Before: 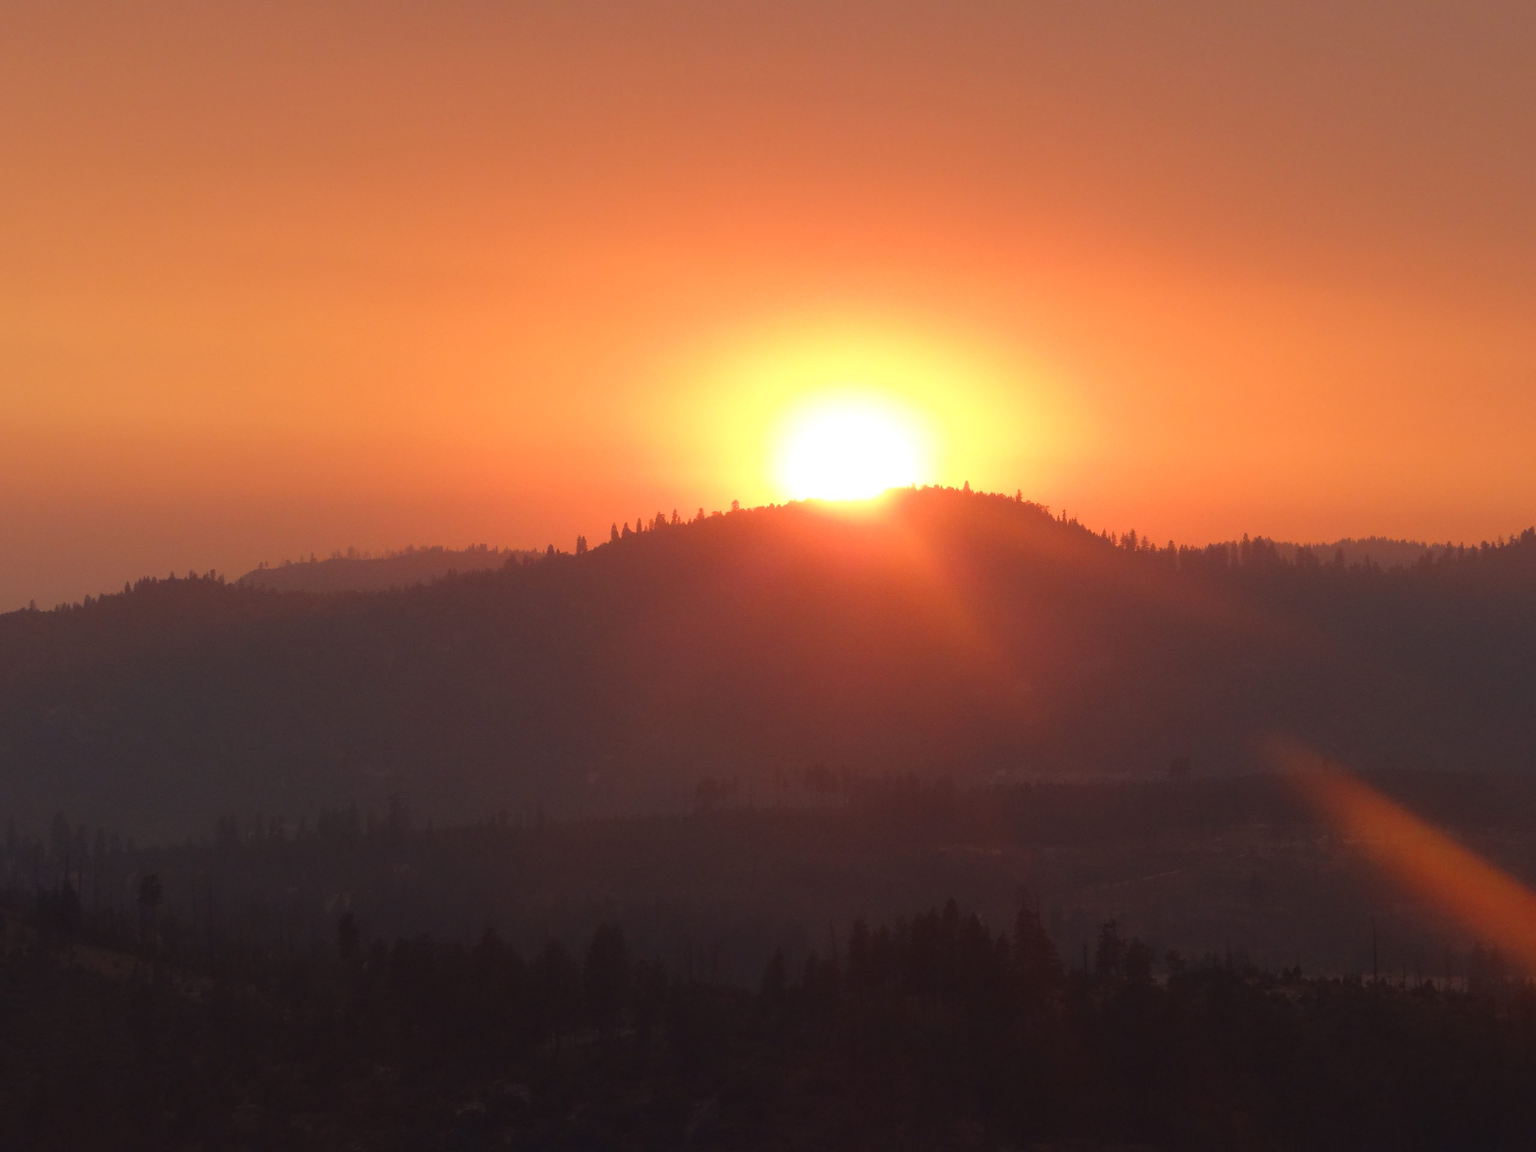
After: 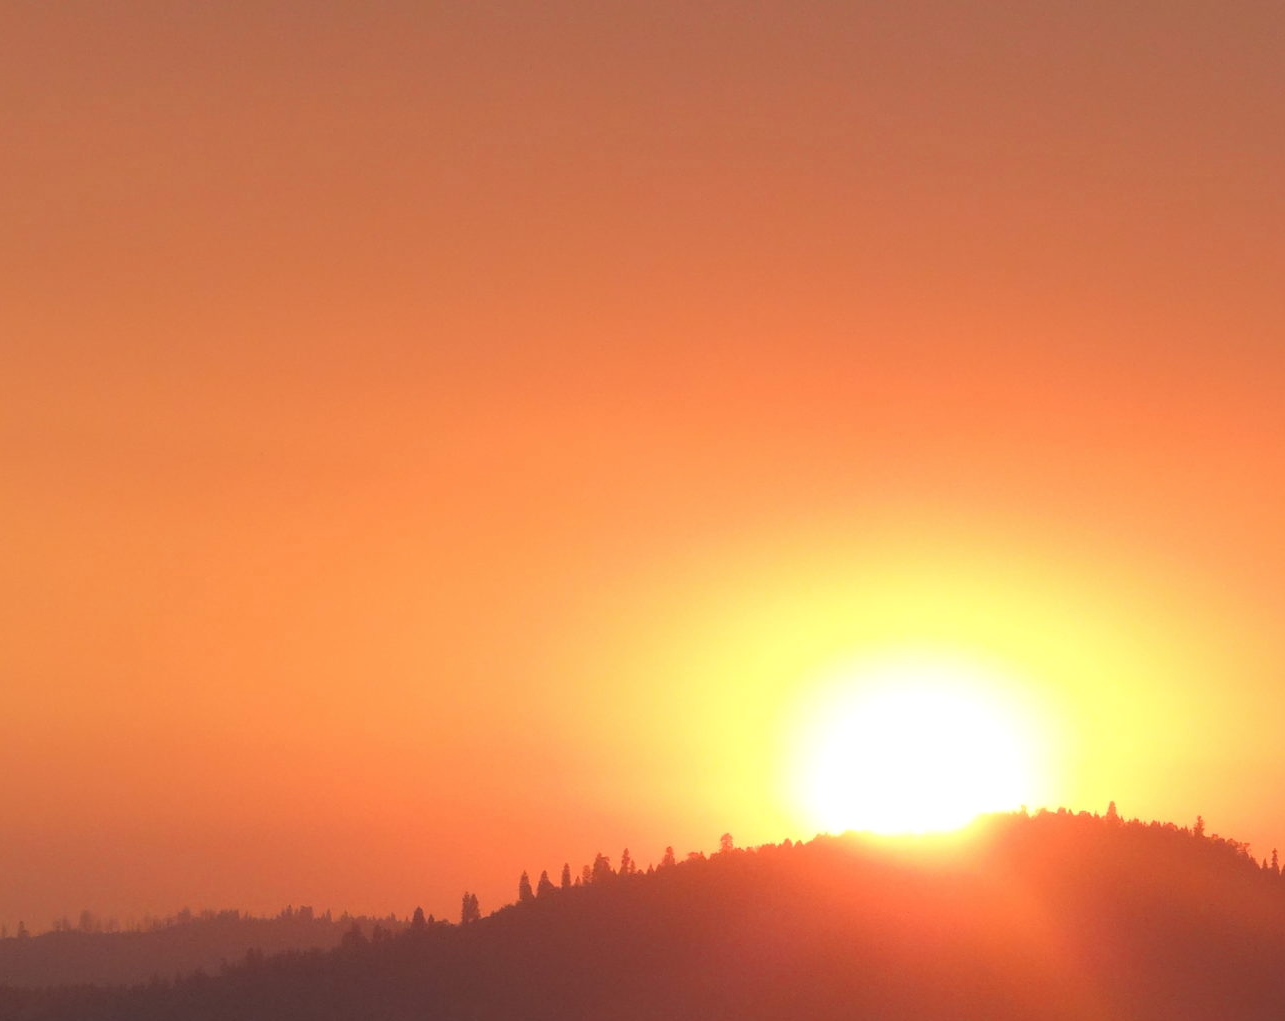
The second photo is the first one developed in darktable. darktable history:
crop: left 19.497%, right 30.279%, bottom 46.82%
tone equalizer: edges refinement/feathering 500, mask exposure compensation -1.57 EV, preserve details no
